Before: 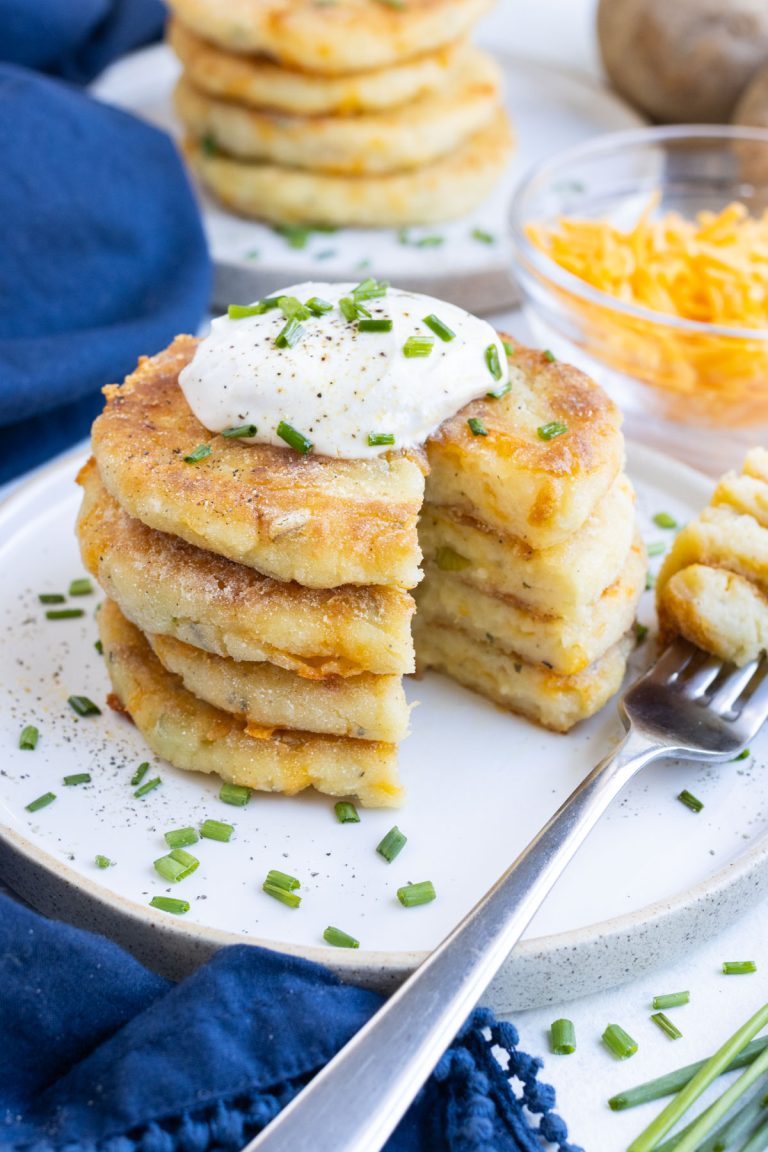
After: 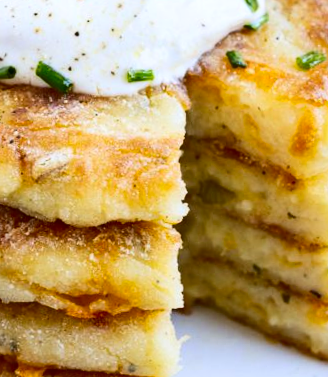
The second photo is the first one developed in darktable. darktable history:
rotate and perspective: rotation -2.29°, automatic cropping off
crop: left 31.751%, top 32.172%, right 27.8%, bottom 35.83%
contrast brightness saturation: contrast 0.22, brightness -0.19, saturation 0.24
white balance: red 0.983, blue 1.036
